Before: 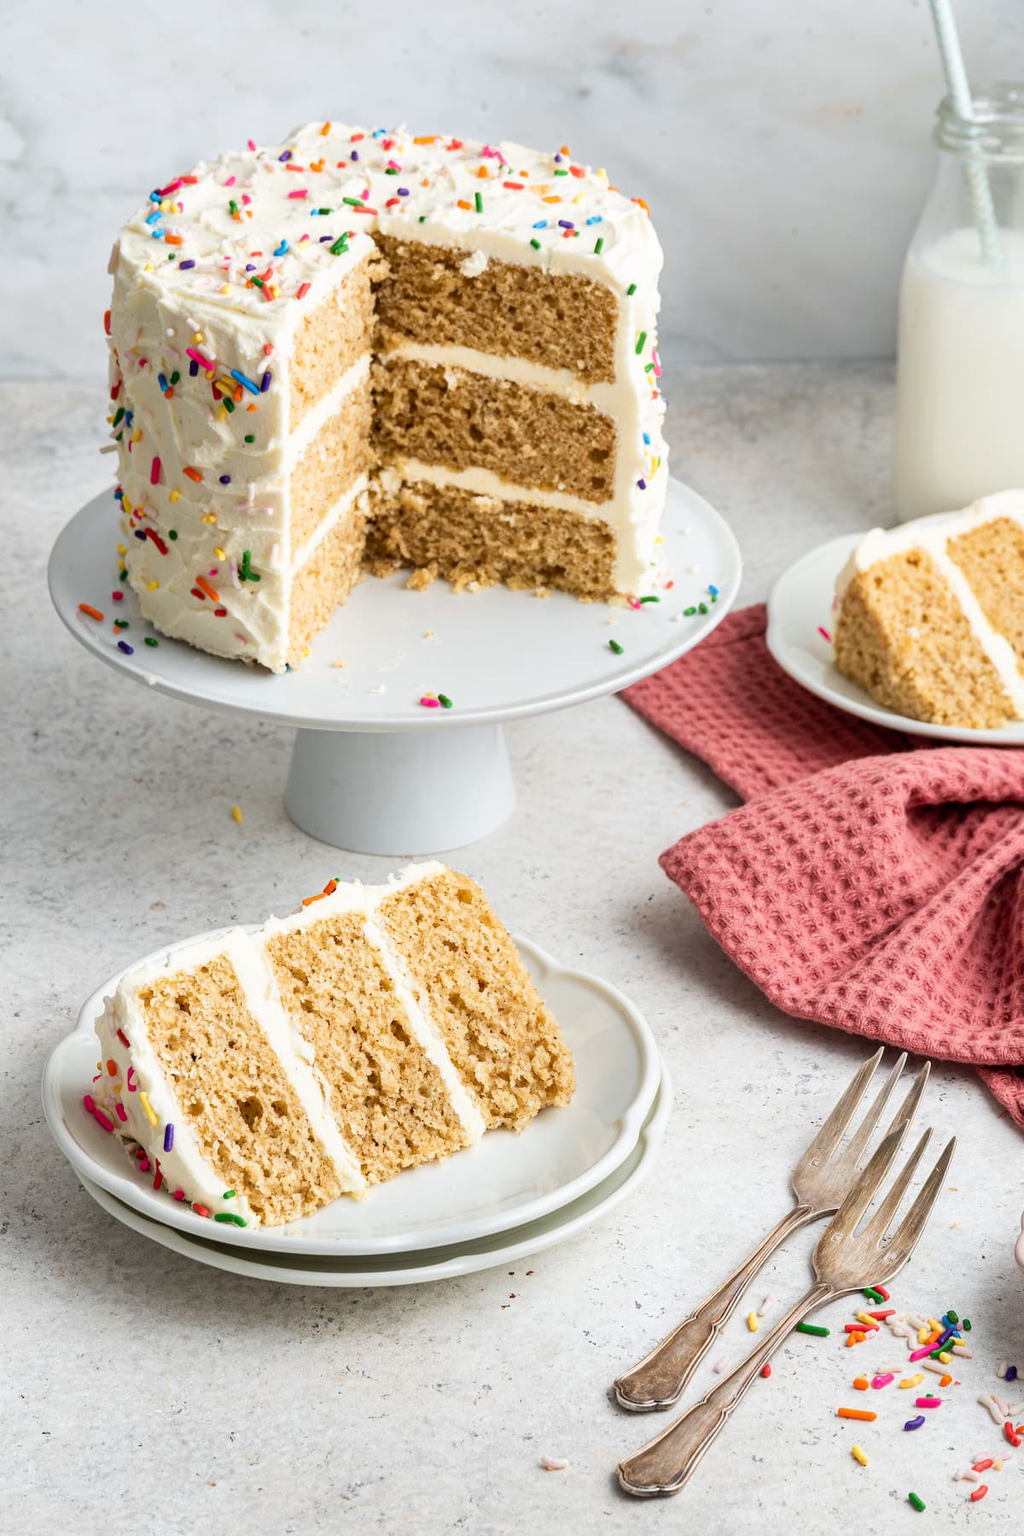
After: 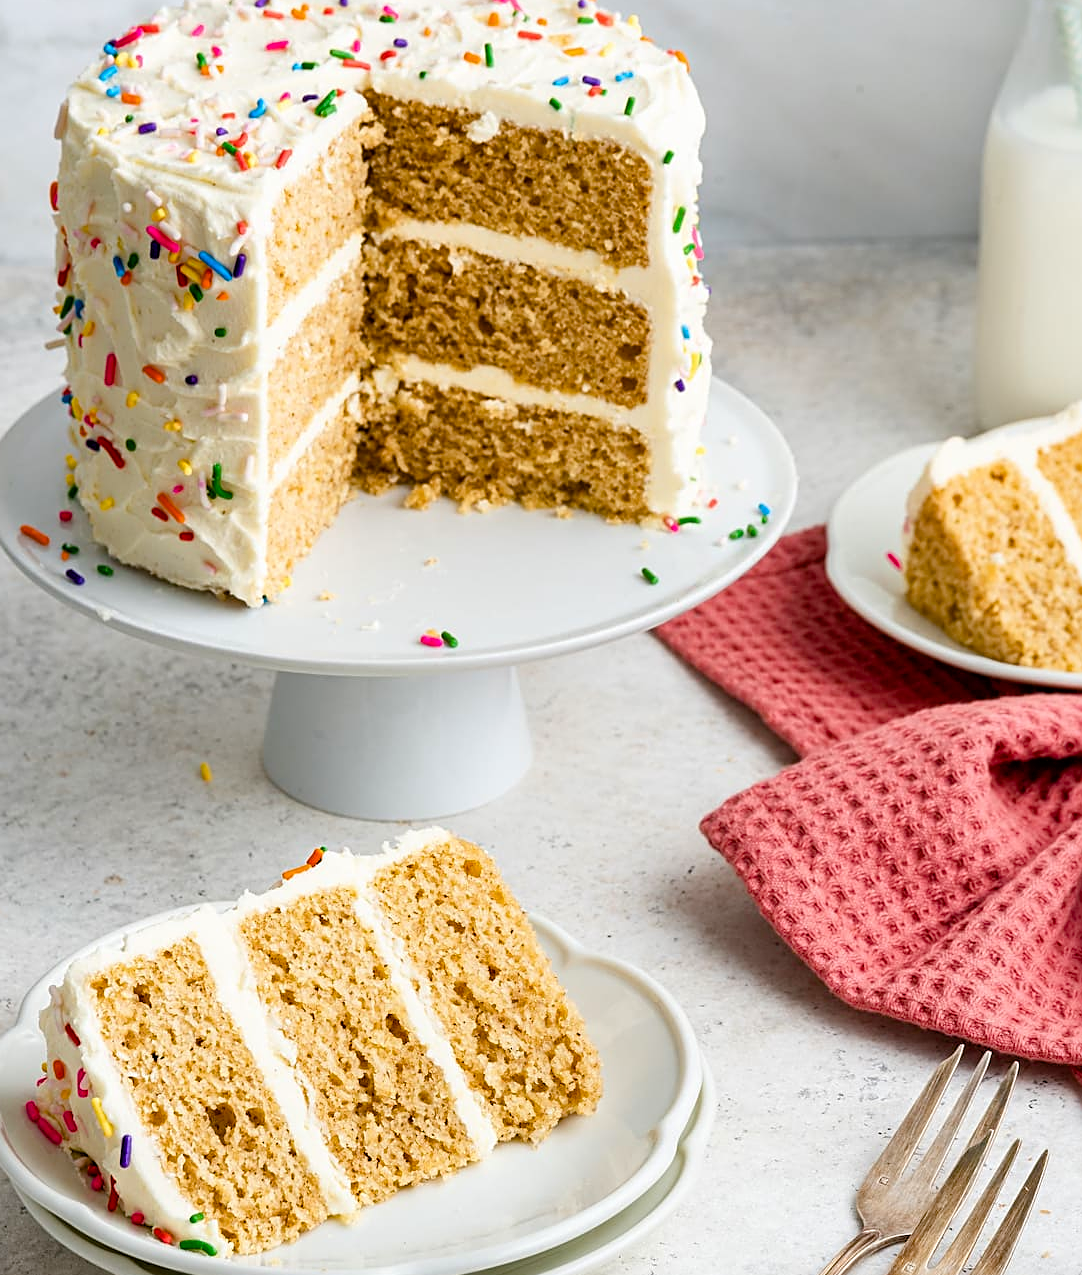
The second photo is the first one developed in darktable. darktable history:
crop: left 6.011%, top 10.138%, right 3.751%, bottom 18.998%
color balance rgb: shadows lift › chroma 0.999%, shadows lift › hue 110.41°, perceptual saturation grading › global saturation 20.308%, perceptual saturation grading › highlights -19.705%, perceptual saturation grading › shadows 29.443%, global vibrance 19.301%
sharpen: on, module defaults
